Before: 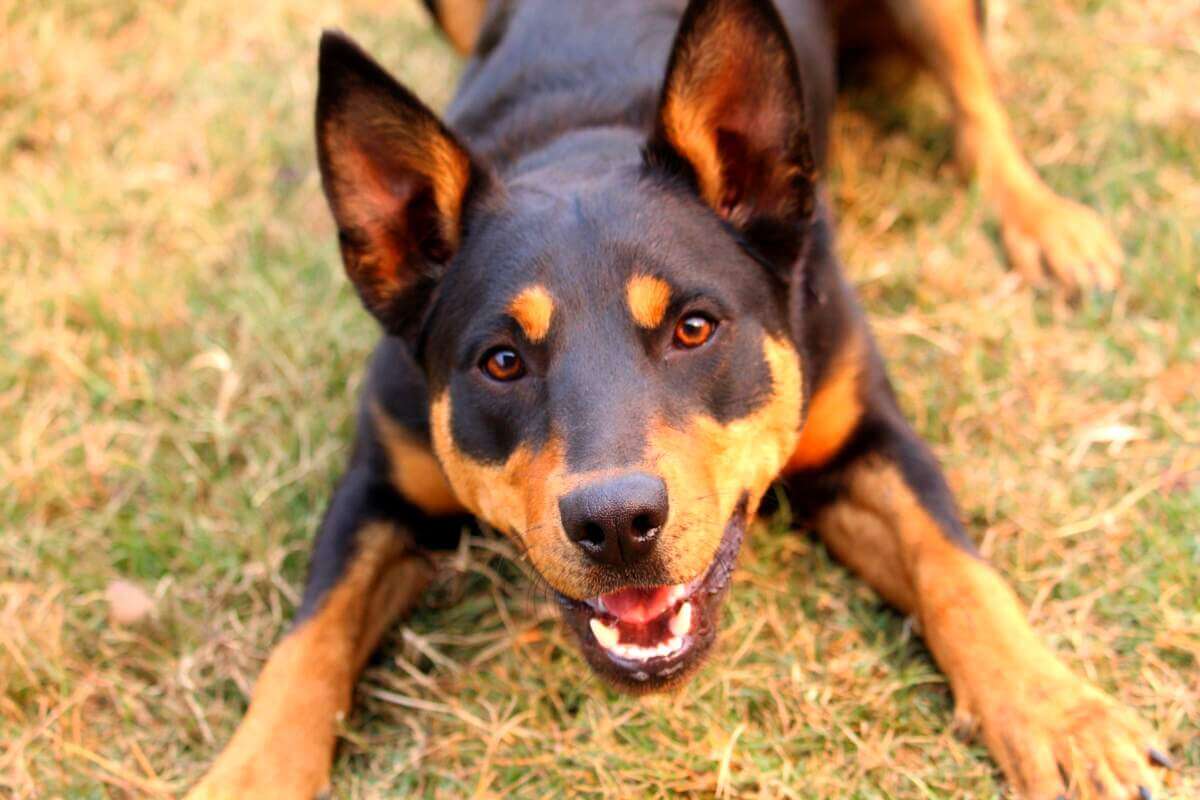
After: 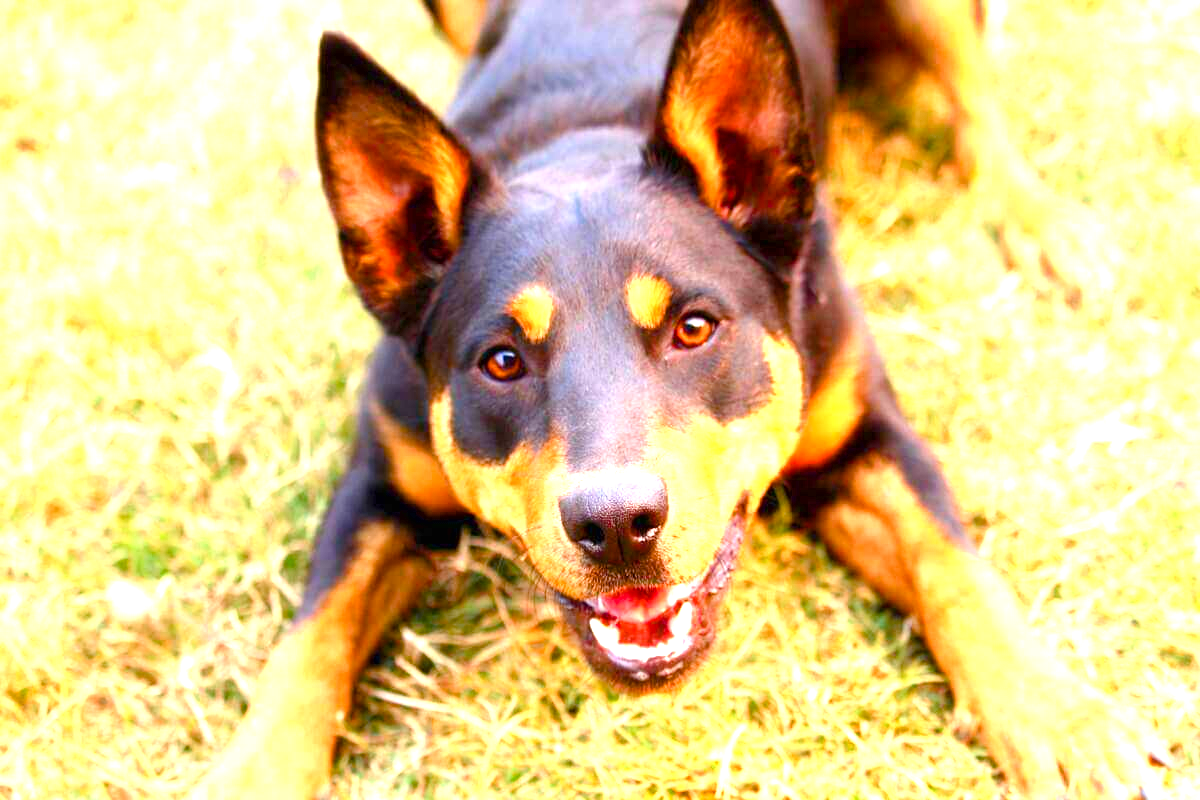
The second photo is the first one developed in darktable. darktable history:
exposure: black level correction 0, exposure 1.468 EV, compensate exposure bias true, compensate highlight preservation false
color balance rgb: perceptual saturation grading › global saturation 20%, perceptual saturation grading › highlights -13.984%, perceptual saturation grading › shadows 49.6%
